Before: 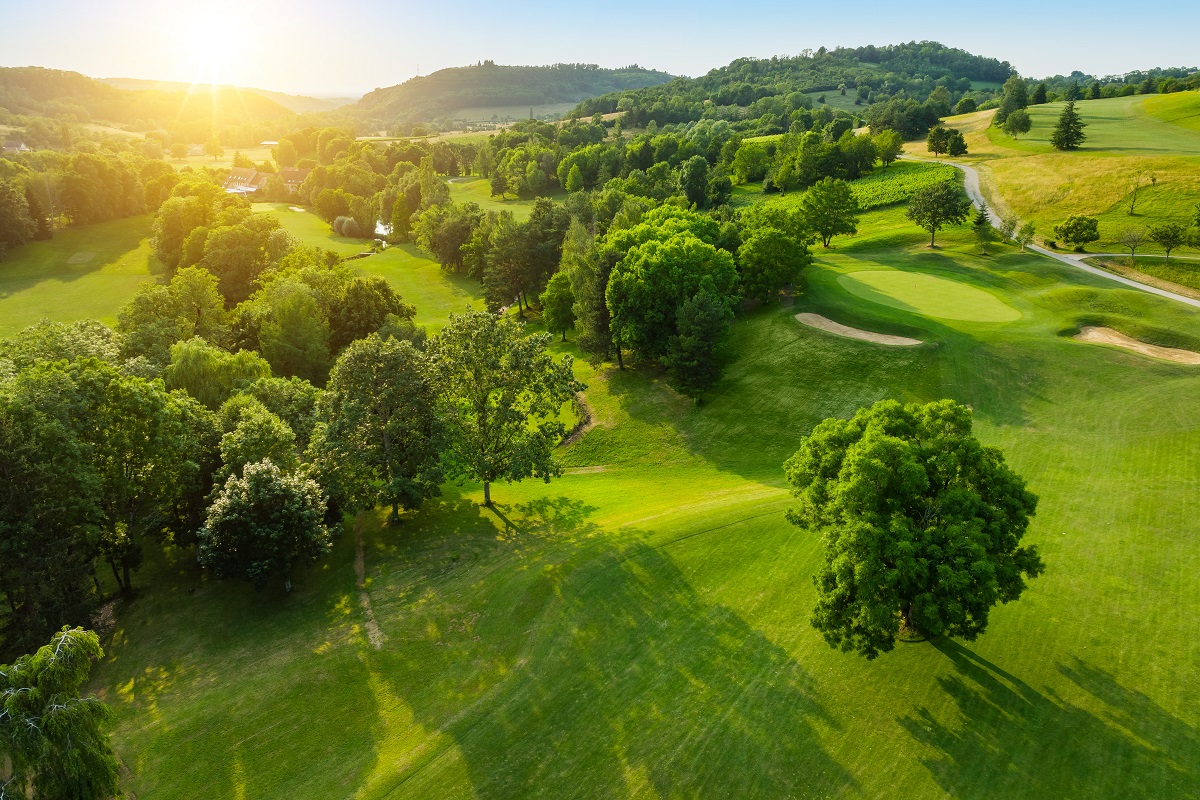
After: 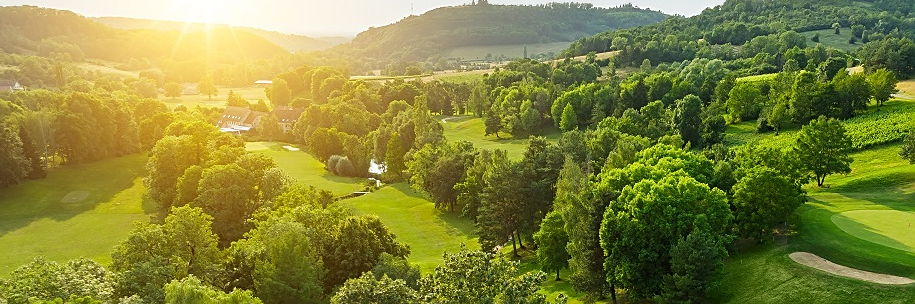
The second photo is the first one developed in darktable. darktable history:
sharpen: on, module defaults
crop: left 0.579%, top 7.627%, right 23.167%, bottom 54.275%
